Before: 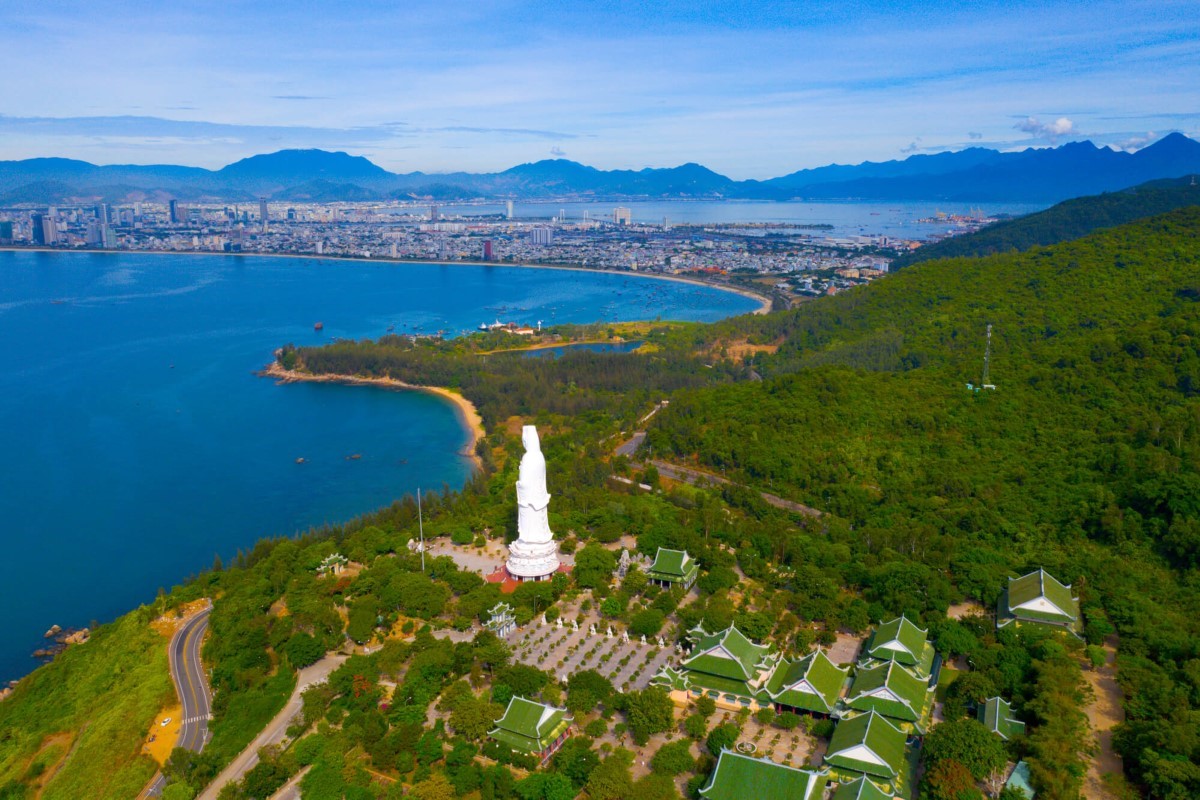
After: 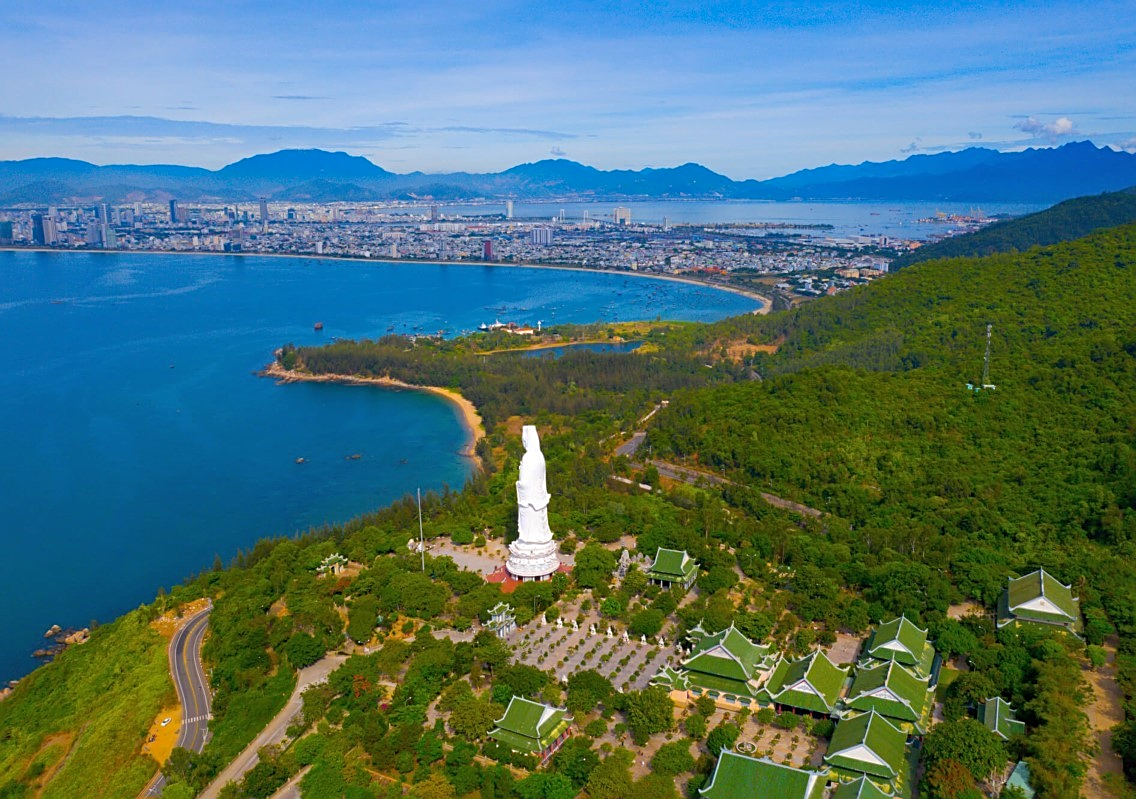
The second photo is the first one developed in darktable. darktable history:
sharpen: on, module defaults
crop and rotate: right 5.31%
shadows and highlights: shadows 30.23
